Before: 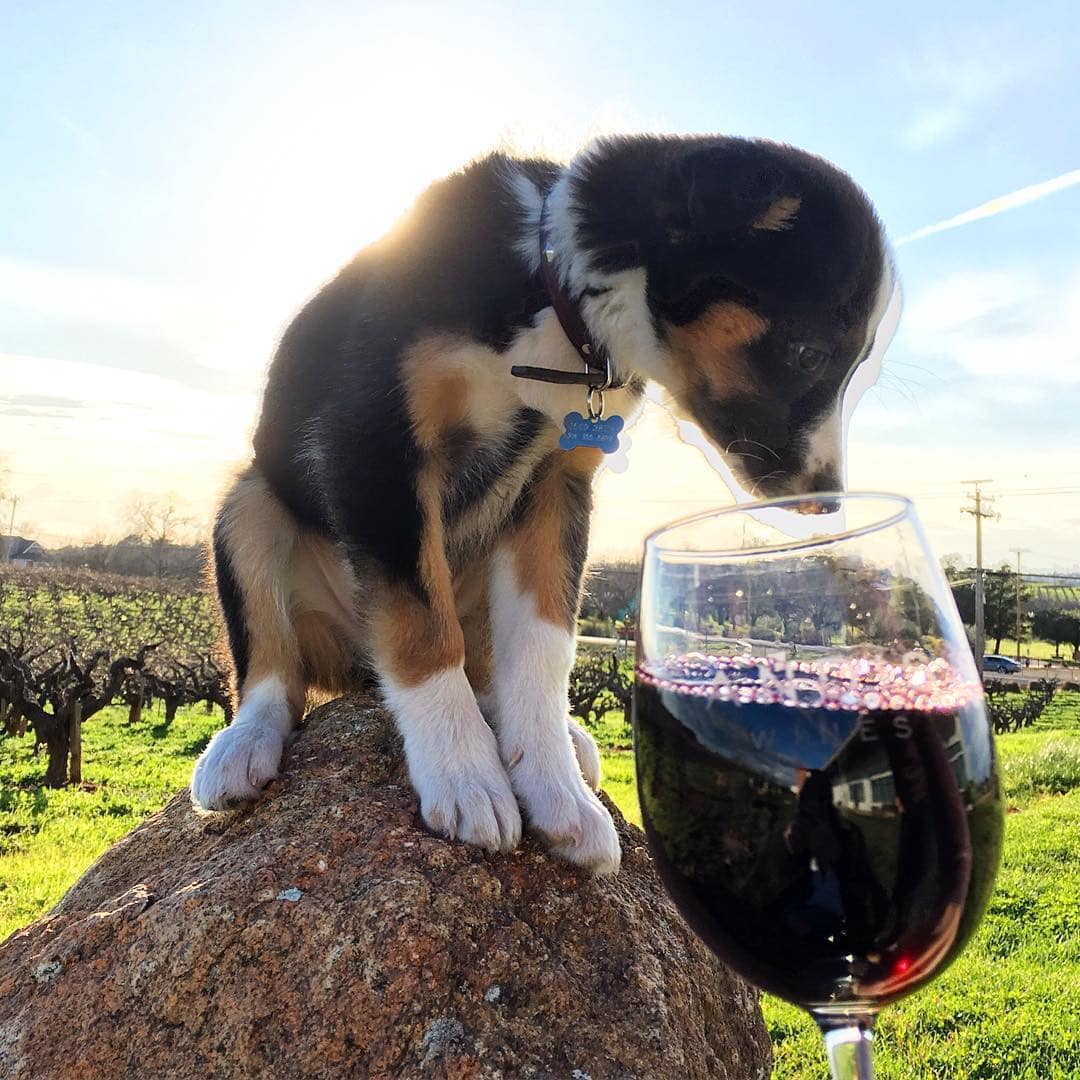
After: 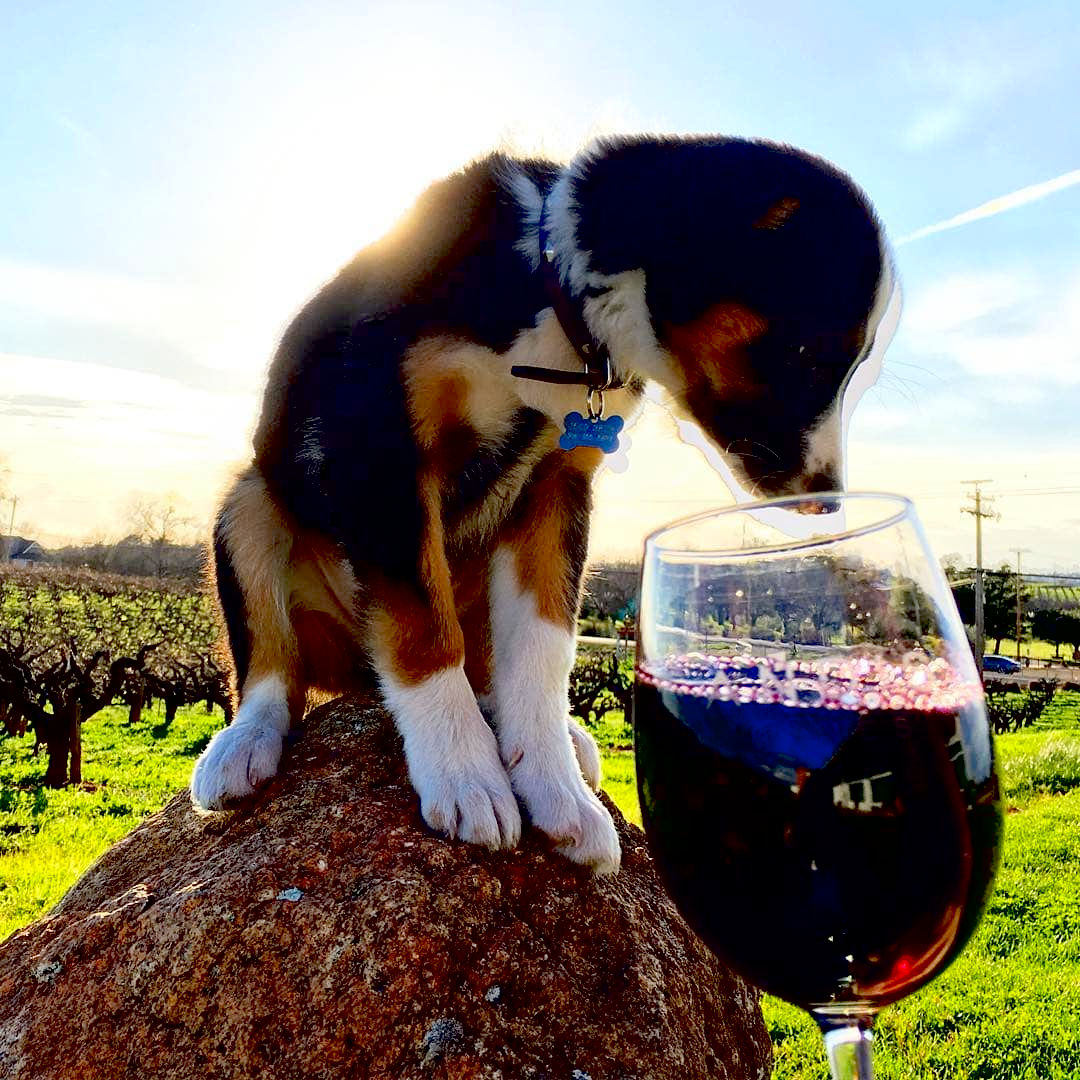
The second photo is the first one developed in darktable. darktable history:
exposure: black level correction 0.058, compensate highlight preservation false
contrast brightness saturation: contrast 0.037, saturation 0.162
